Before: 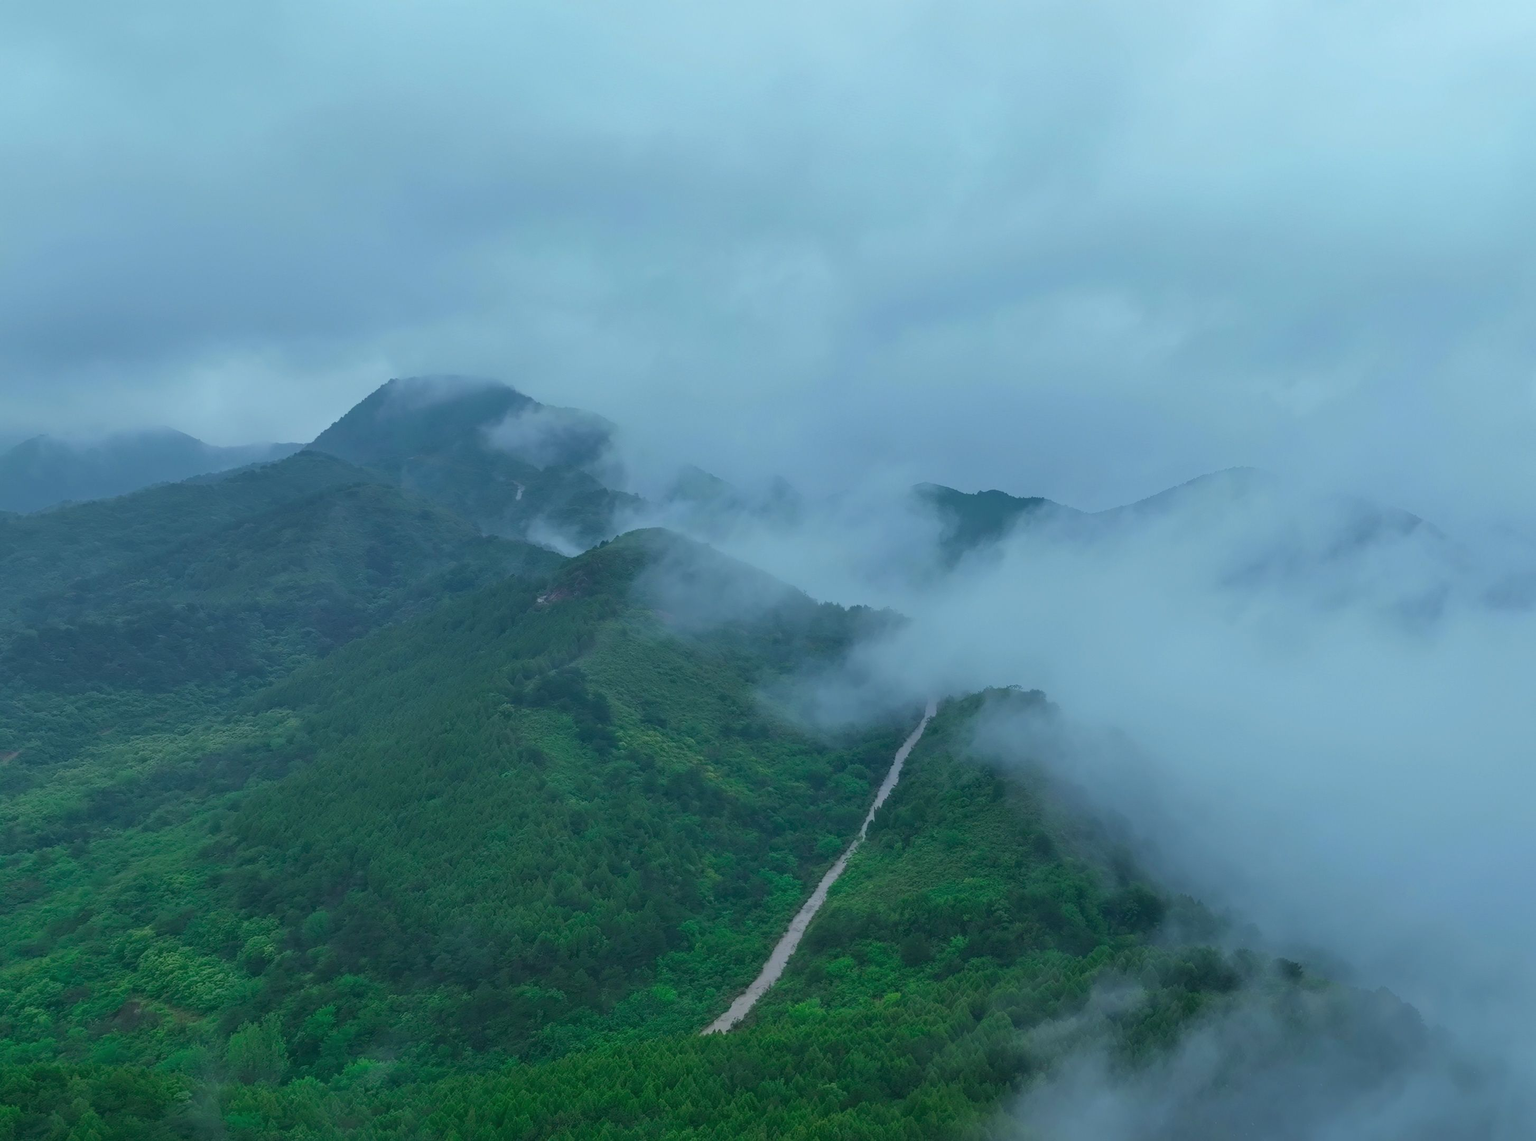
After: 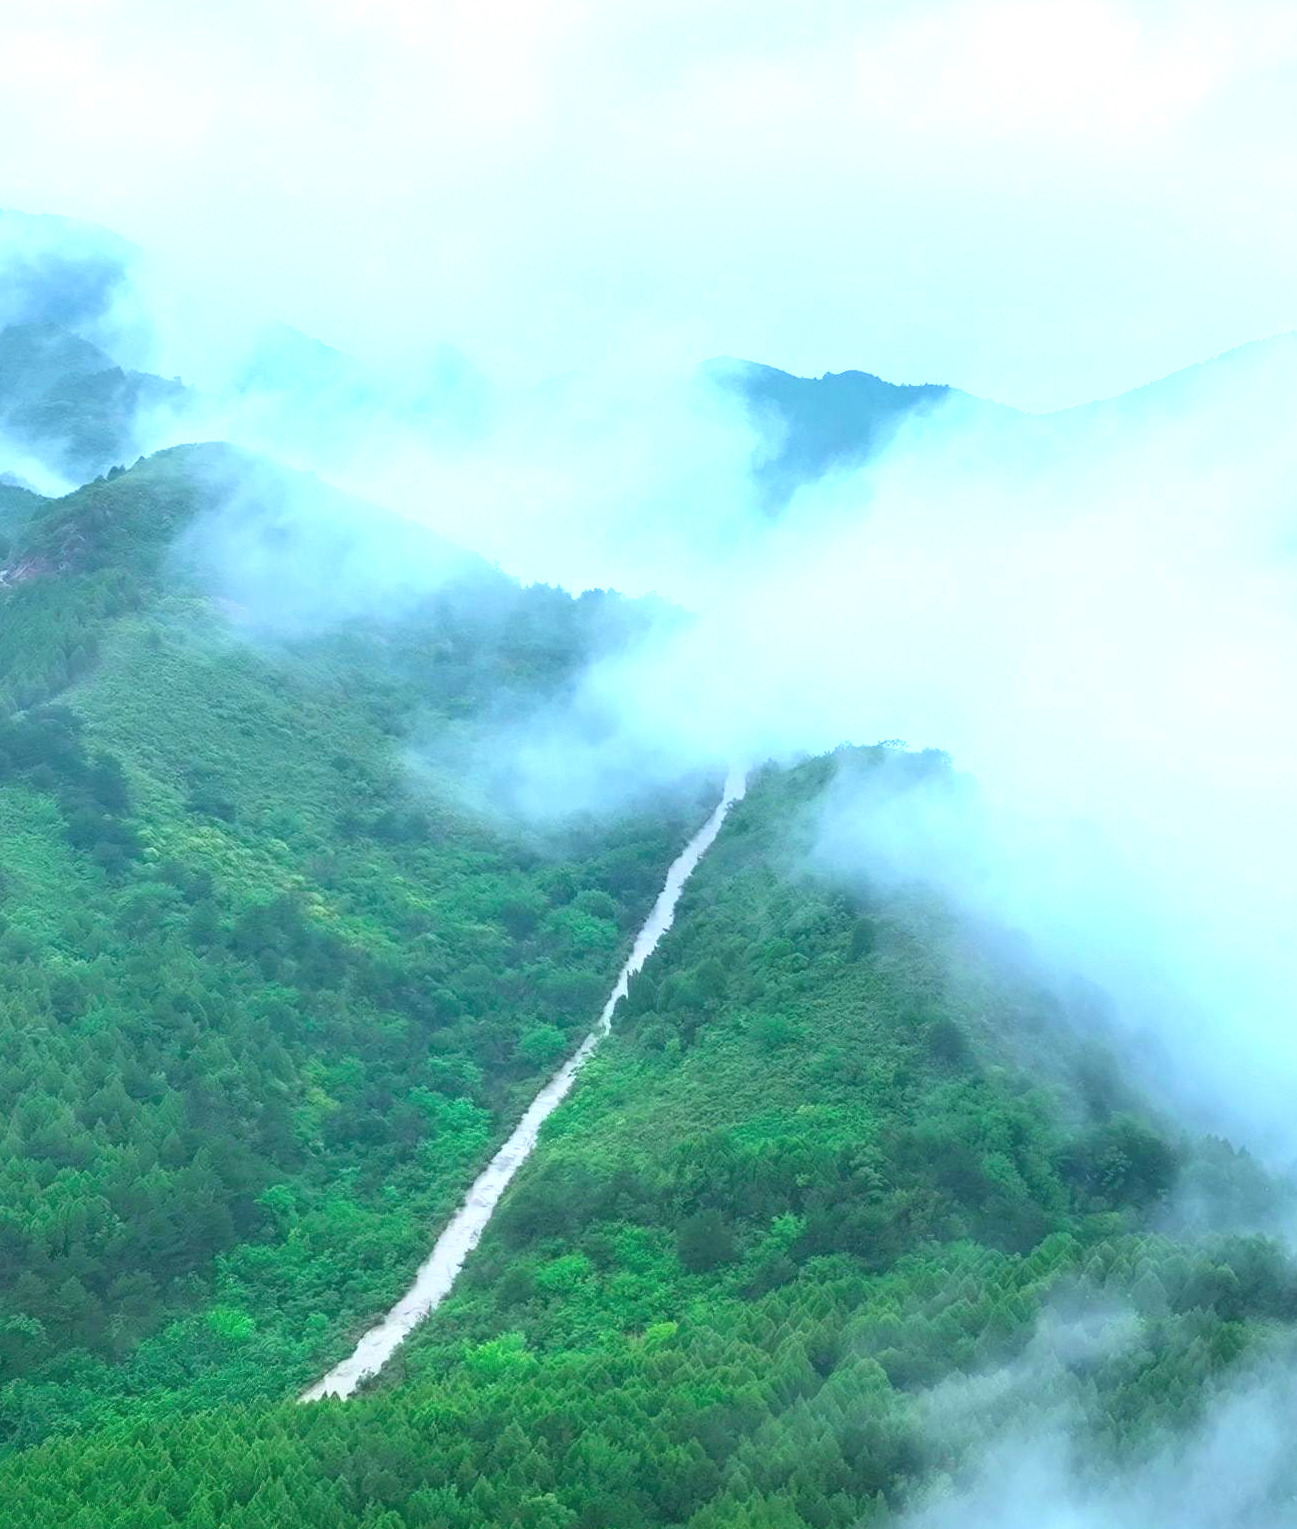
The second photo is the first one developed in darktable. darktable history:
crop: left 35.33%, top 25.795%, right 20.026%, bottom 3.41%
tone equalizer: -8 EV -1.06 EV, -7 EV -1.01 EV, -6 EV -0.832 EV, -5 EV -0.612 EV, -3 EV 0.59 EV, -2 EV 0.842 EV, -1 EV 1 EV, +0 EV 1.07 EV, mask exposure compensation -0.492 EV
exposure: exposure 1 EV, compensate exposure bias true, compensate highlight preservation false
